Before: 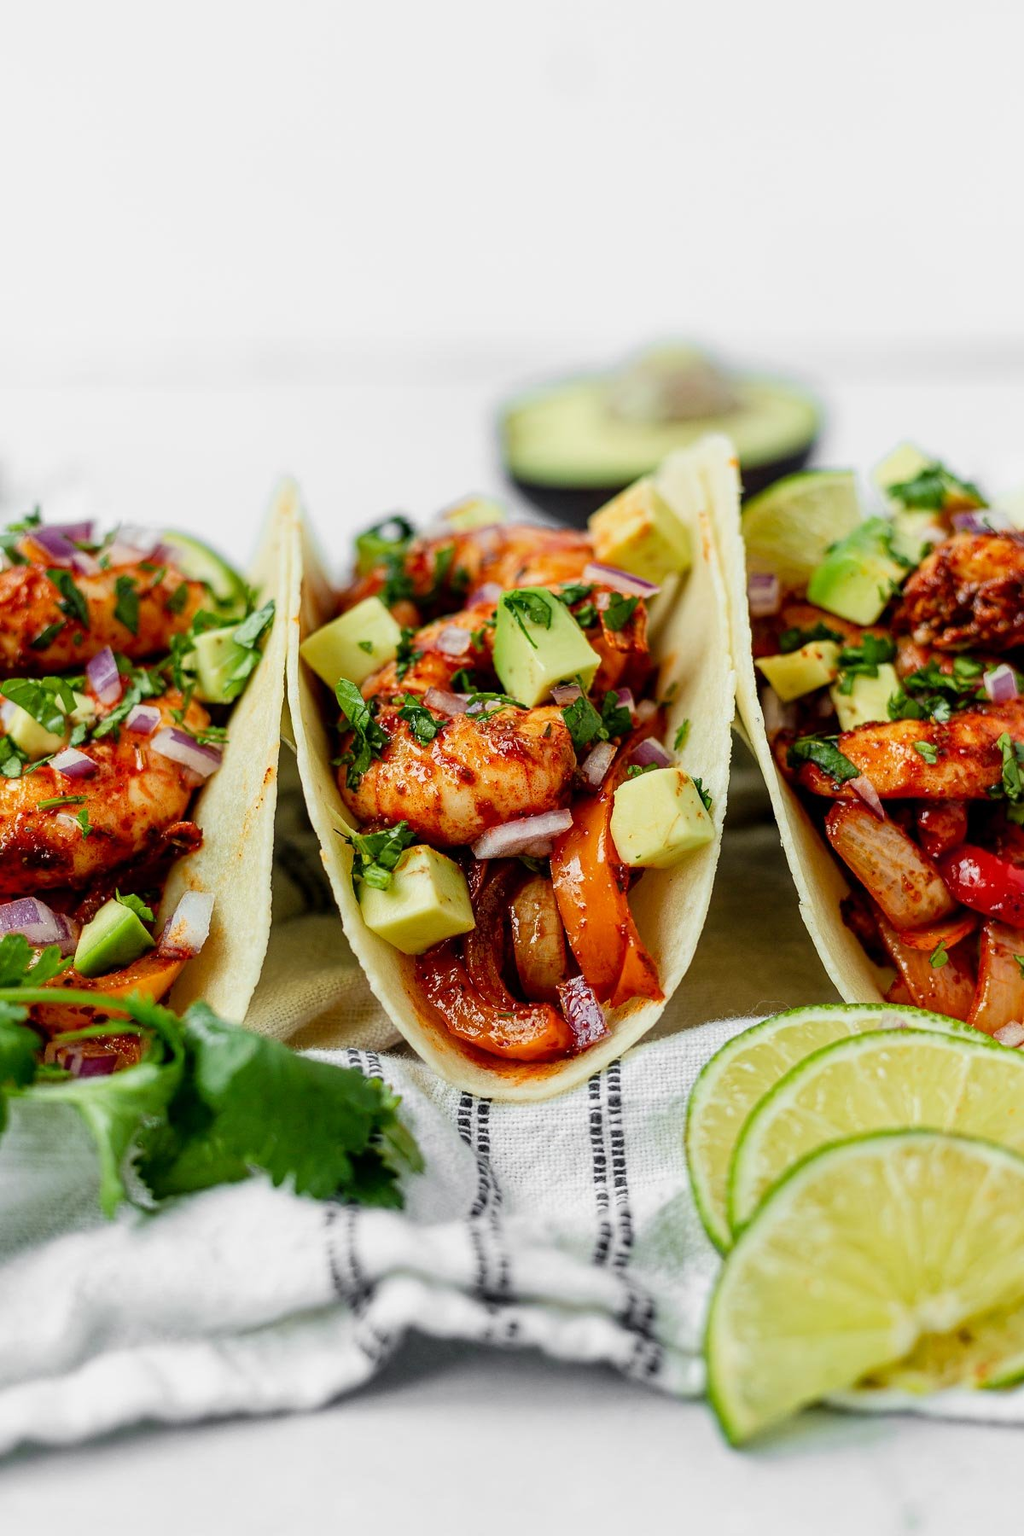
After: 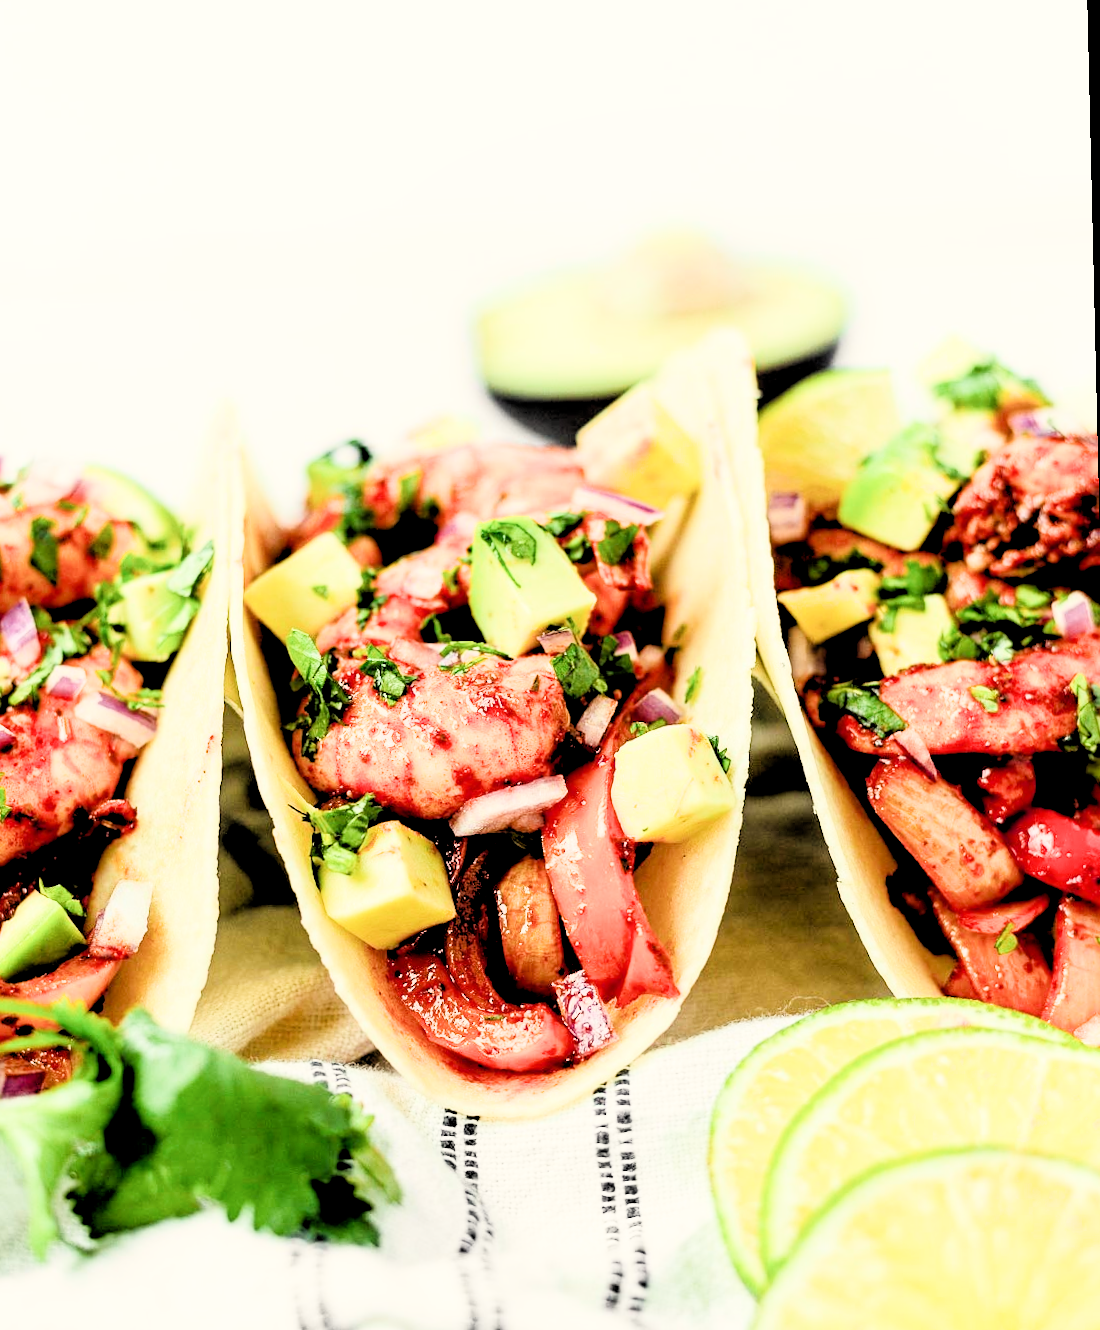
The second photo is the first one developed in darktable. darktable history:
exposure: black level correction 0.001, exposure 1.735 EV, compensate highlight preservation false
shadows and highlights: shadows 0, highlights 40
crop: left 8.155%, top 6.611%, bottom 15.385%
white balance: red 1.029, blue 0.92
filmic rgb: black relative exposure -7.65 EV, white relative exposure 4.56 EV, hardness 3.61
rgb levels: levels [[0.034, 0.472, 0.904], [0, 0.5, 1], [0, 0.5, 1]]
rotate and perspective: rotation -1.32°, lens shift (horizontal) -0.031, crop left 0.015, crop right 0.985, crop top 0.047, crop bottom 0.982
